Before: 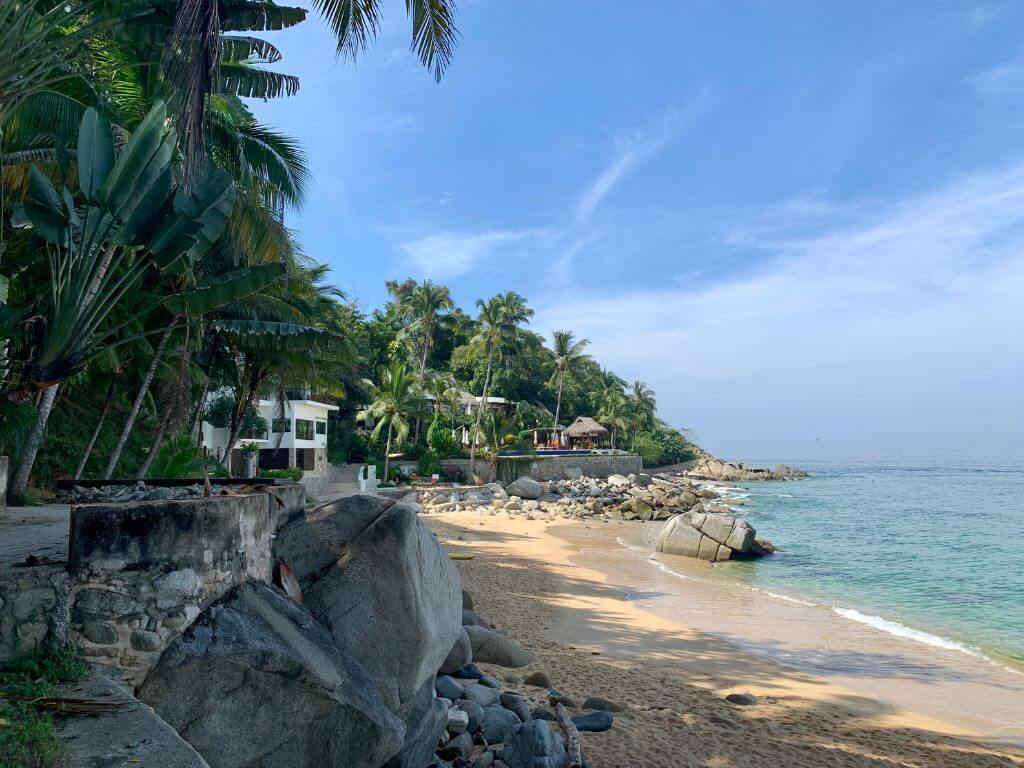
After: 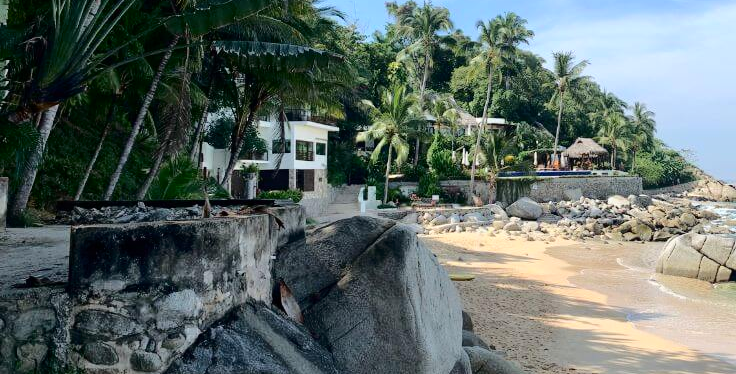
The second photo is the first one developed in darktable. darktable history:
tone curve: curves: ch0 [(0, 0) (0.003, 0.002) (0.011, 0.008) (0.025, 0.016) (0.044, 0.026) (0.069, 0.04) (0.1, 0.061) (0.136, 0.104) (0.177, 0.15) (0.224, 0.22) (0.277, 0.307) (0.335, 0.399) (0.399, 0.492) (0.468, 0.575) (0.543, 0.638) (0.623, 0.701) (0.709, 0.778) (0.801, 0.85) (0.898, 0.934) (1, 1)], color space Lab, independent channels, preserve colors none
crop: top 36.372%, right 28.035%, bottom 14.827%
contrast brightness saturation: contrast 0.07
